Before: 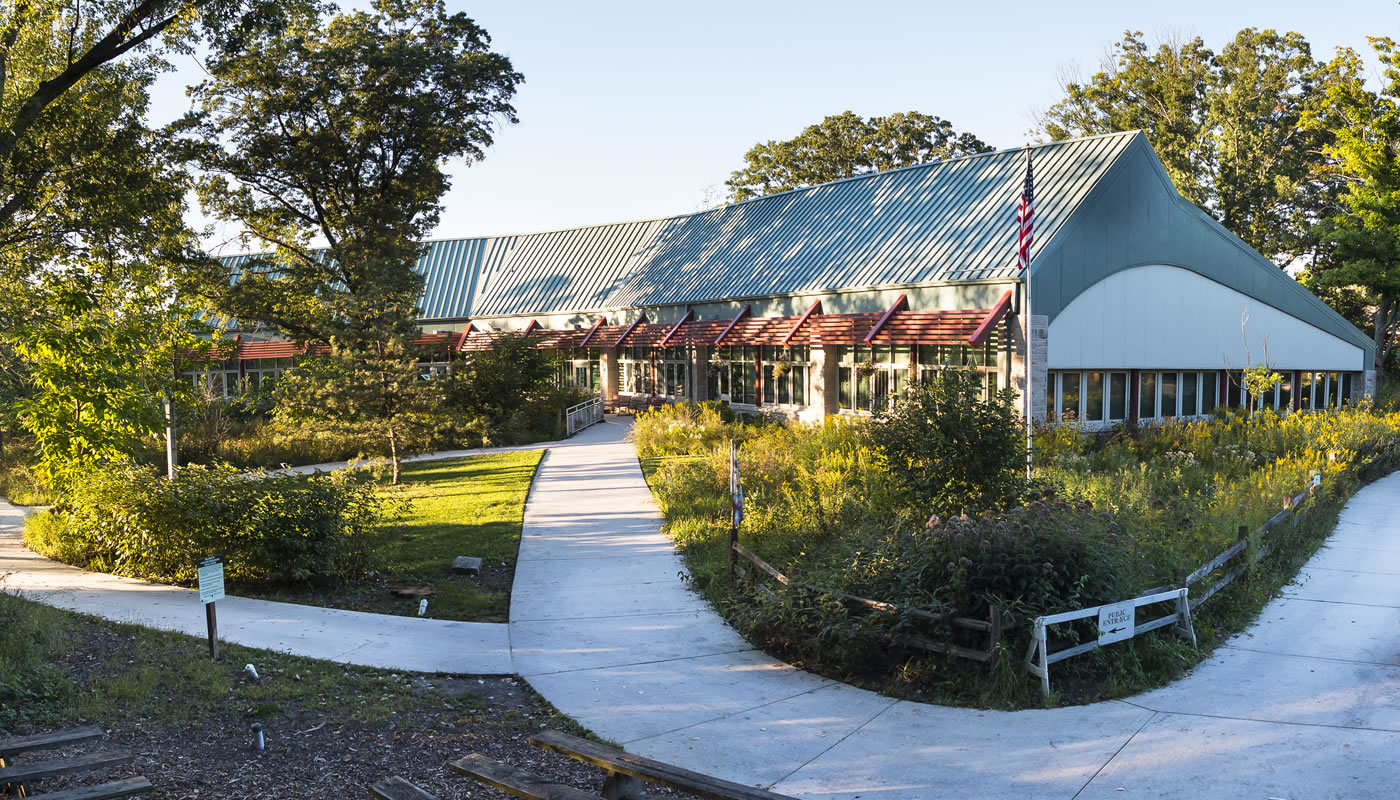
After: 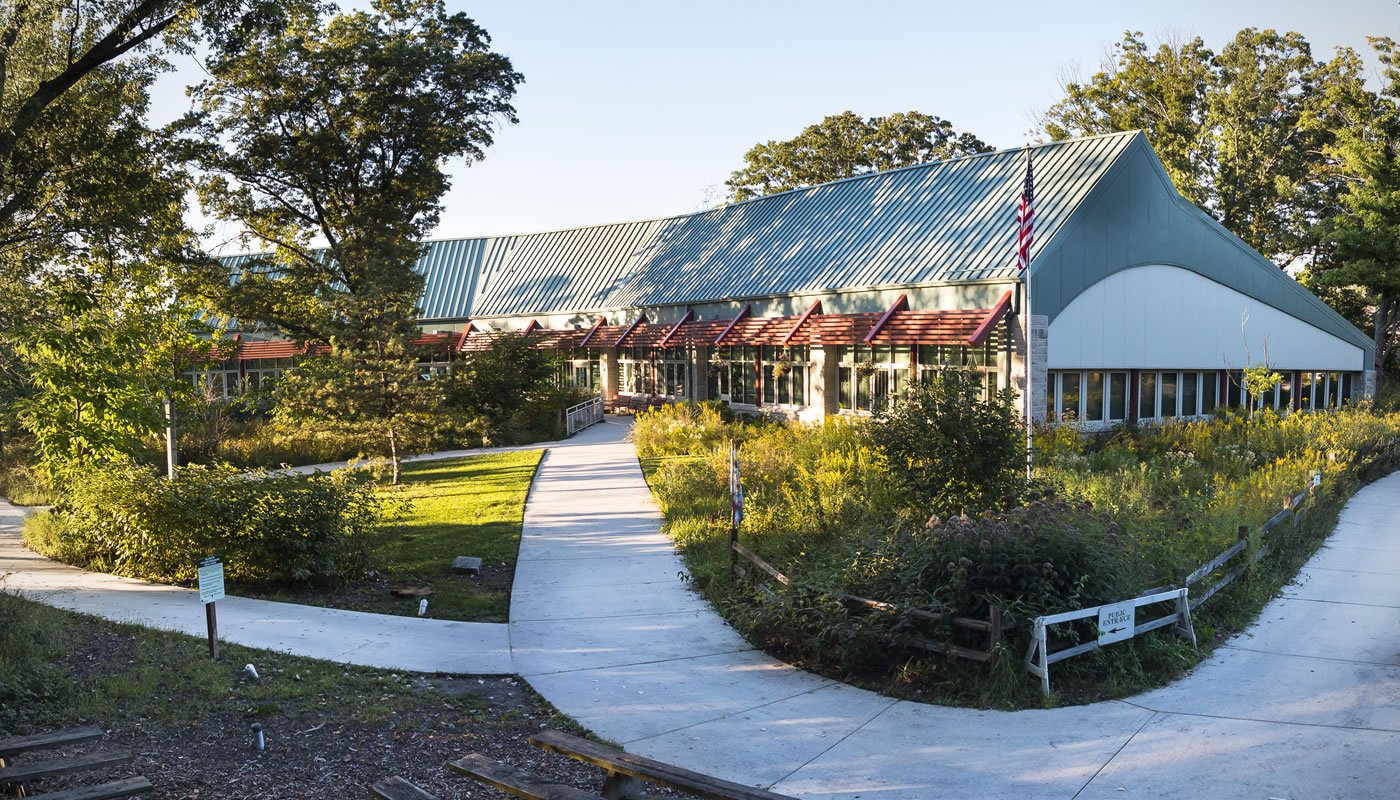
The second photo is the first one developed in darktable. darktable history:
vignetting: fall-off radius 61.18%
